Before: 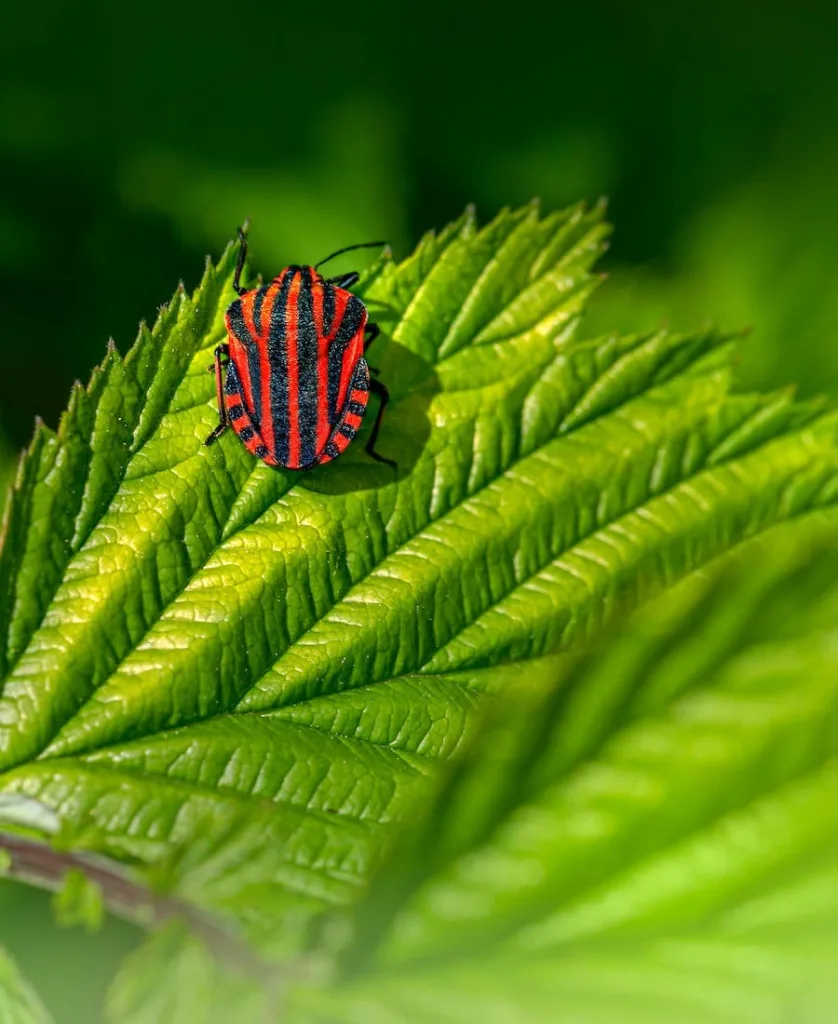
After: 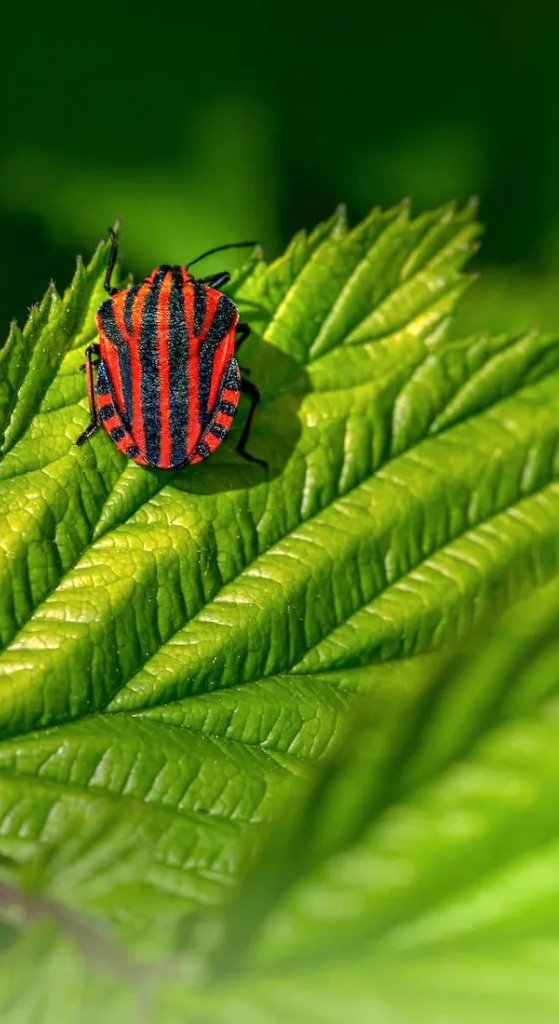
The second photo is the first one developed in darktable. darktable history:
color correction: highlights b* 0.012, saturation 0.978
crop: left 15.422%, right 17.784%
